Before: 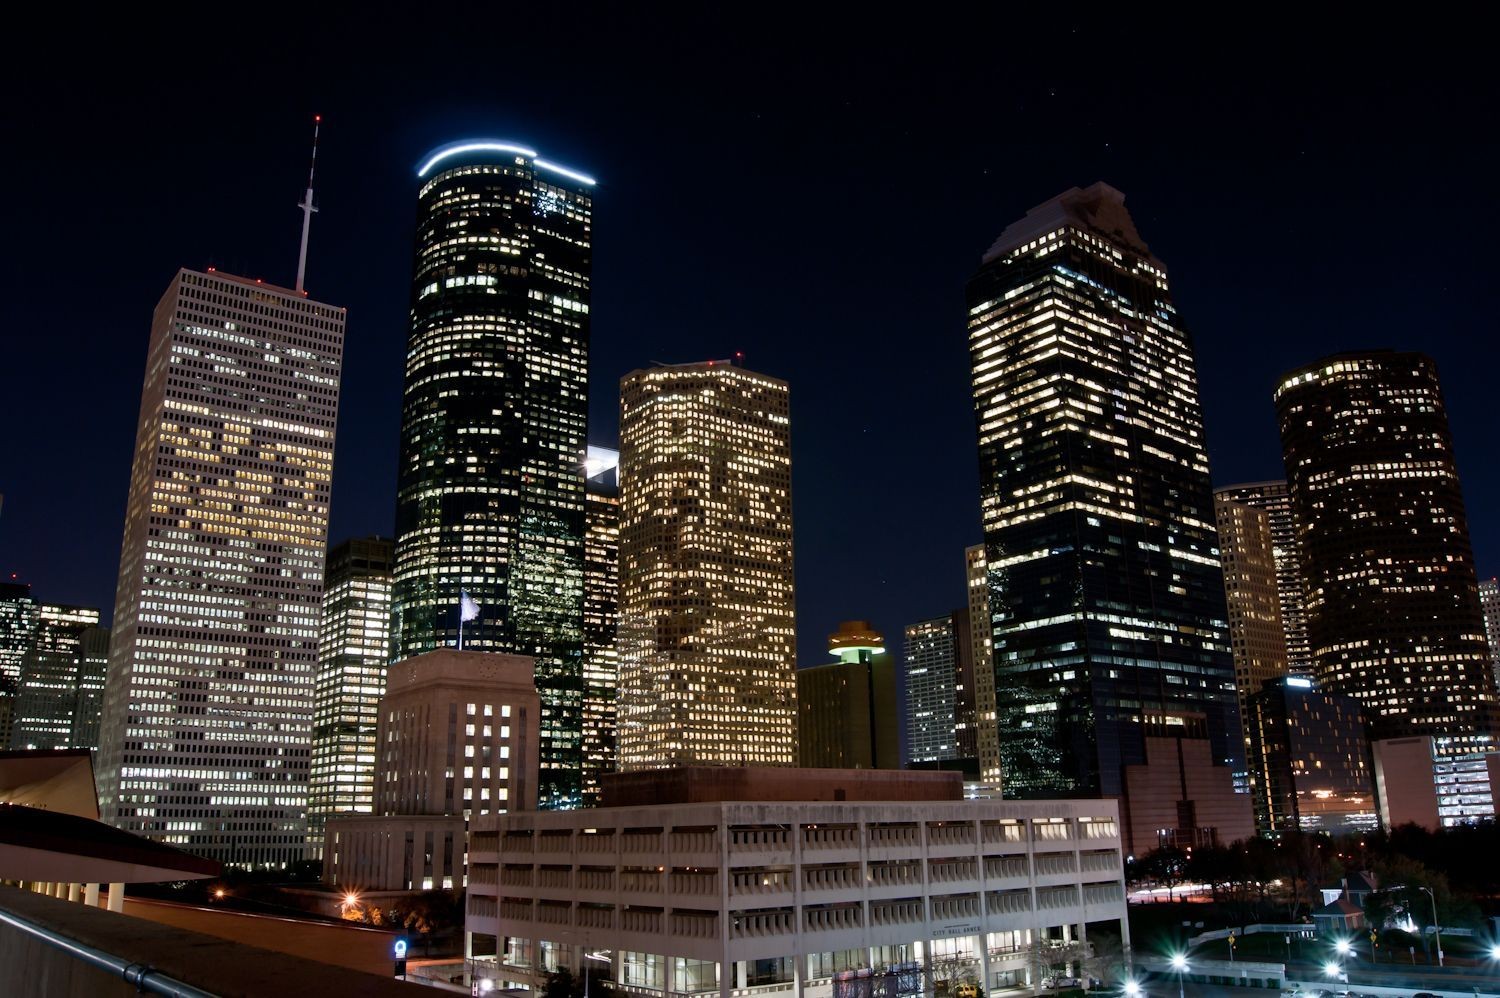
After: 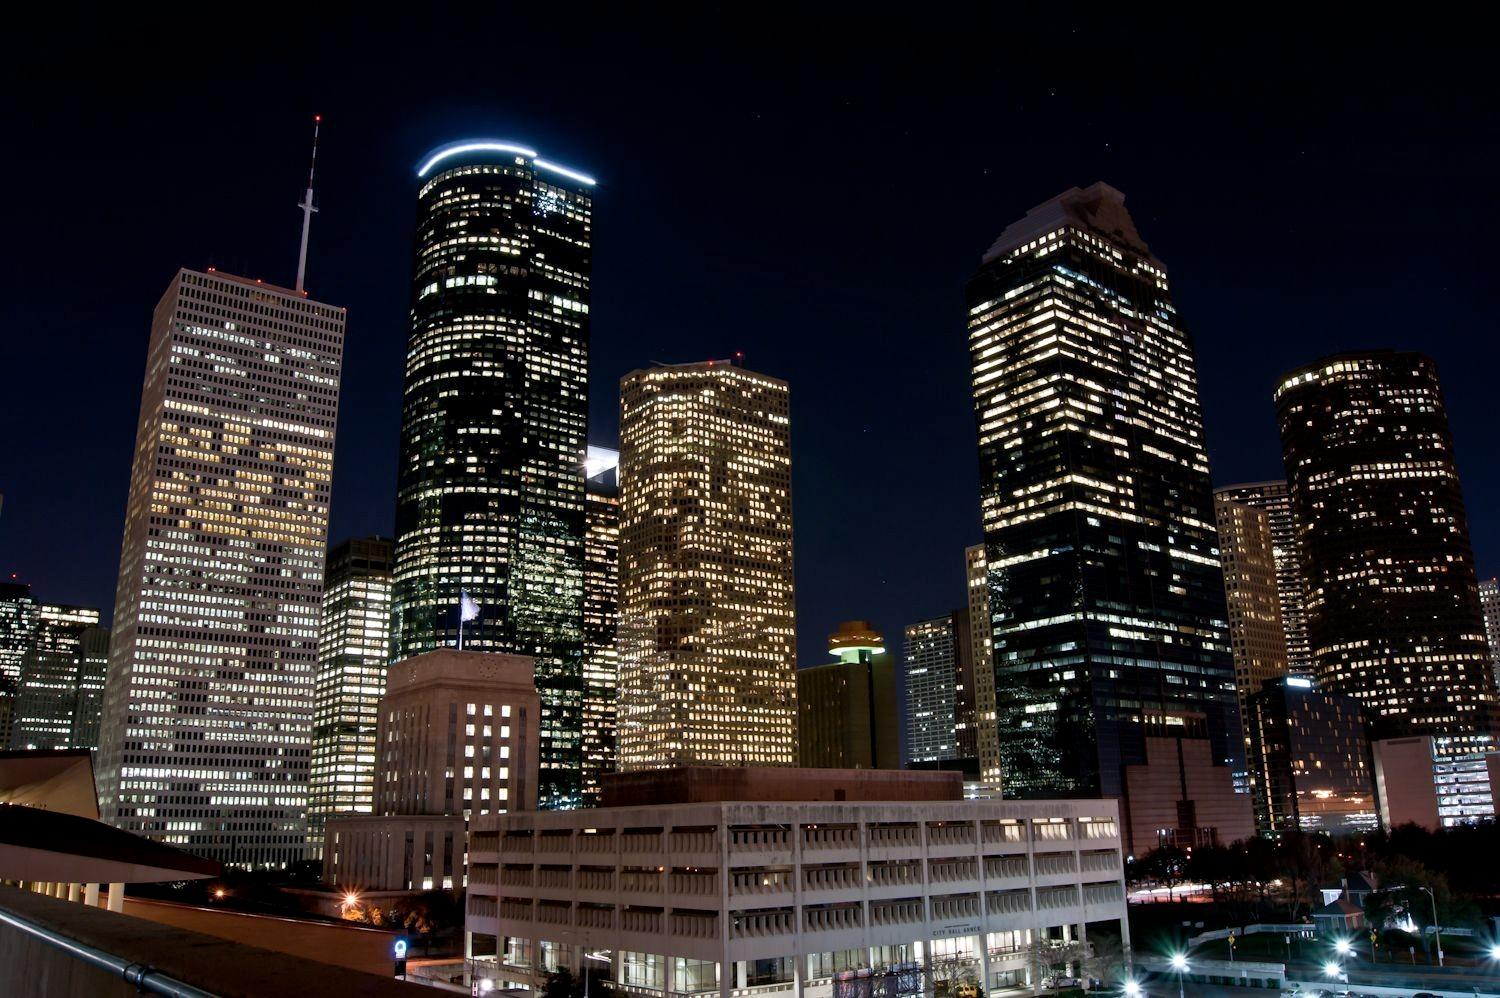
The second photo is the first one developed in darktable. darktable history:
local contrast: highlights 106%, shadows 99%, detail 120%, midtone range 0.2
